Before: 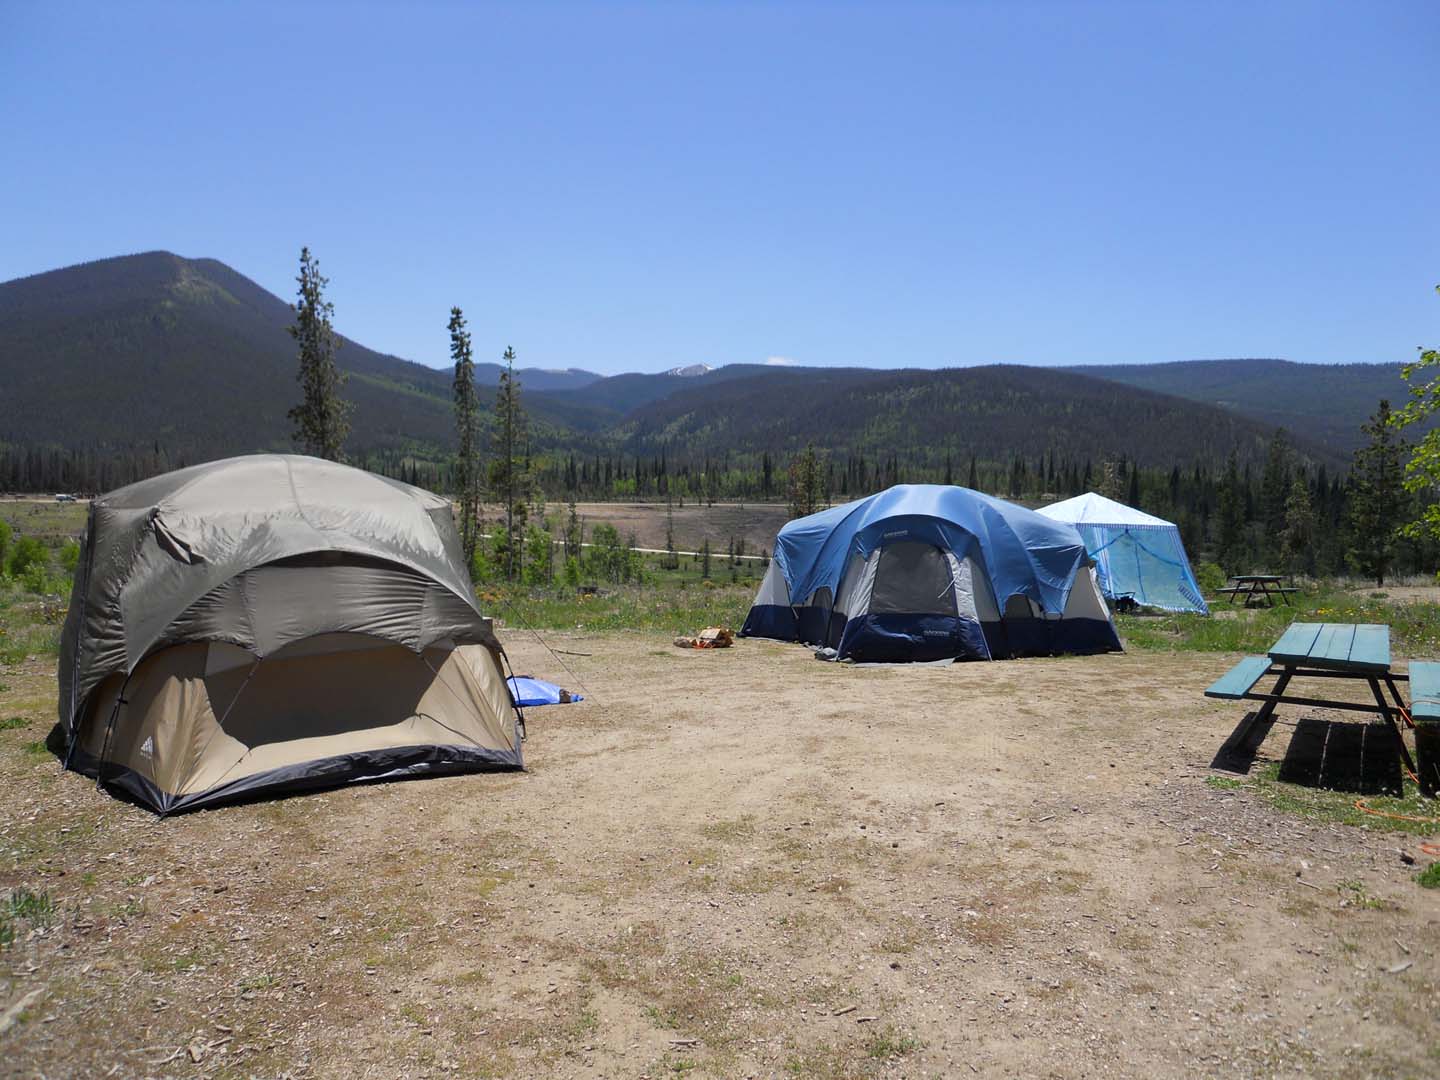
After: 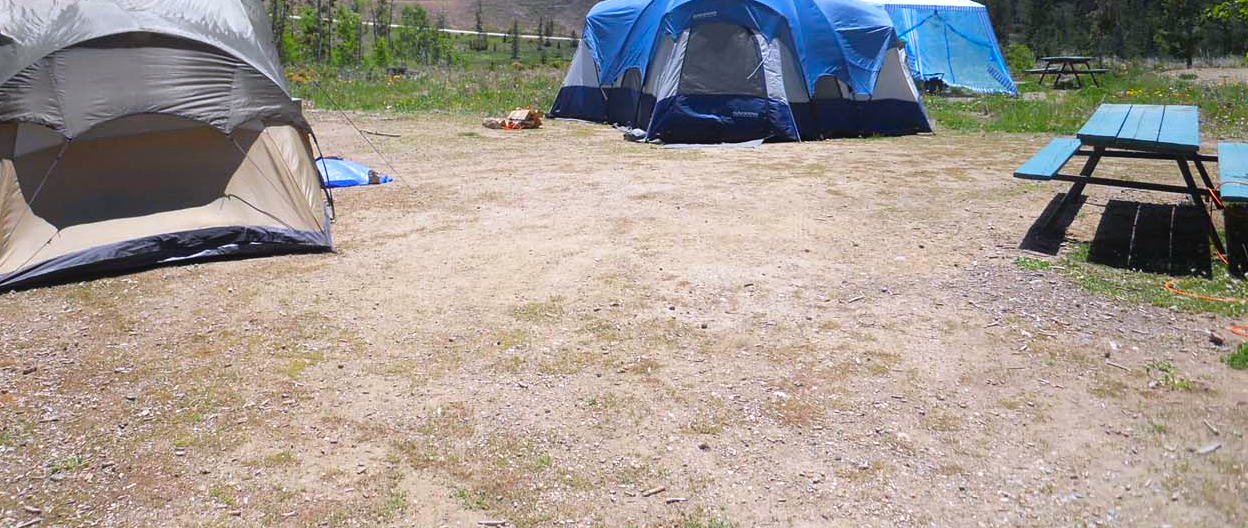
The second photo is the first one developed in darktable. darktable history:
contrast equalizer: y [[0.439, 0.44, 0.442, 0.457, 0.493, 0.498], [0.5 ×6], [0.5 ×6], [0 ×6], [0 ×6]]
crop and rotate: left 13.306%, top 48.129%, bottom 2.928%
contrast brightness saturation: contrast 0.04, saturation 0.16
exposure: black level correction 0.001, exposure 0.5 EV, compensate exposure bias true, compensate highlight preservation false
color calibration: illuminant as shot in camera, x 0.358, y 0.373, temperature 4628.91 K
